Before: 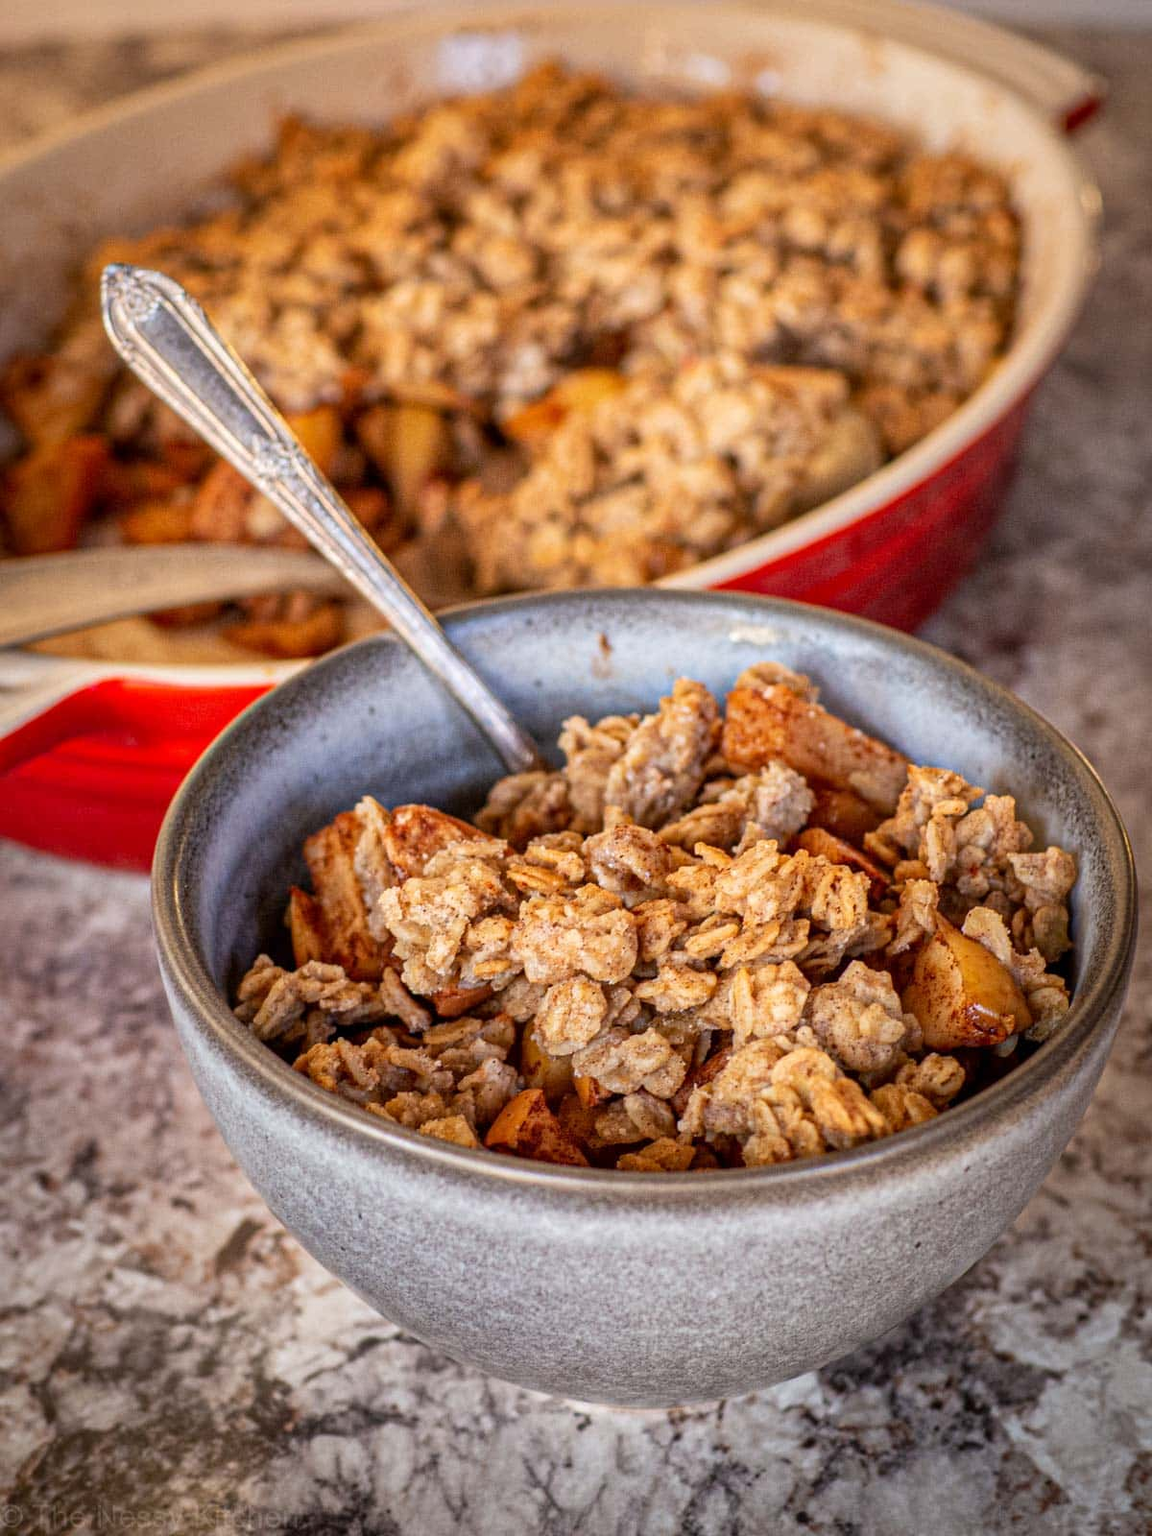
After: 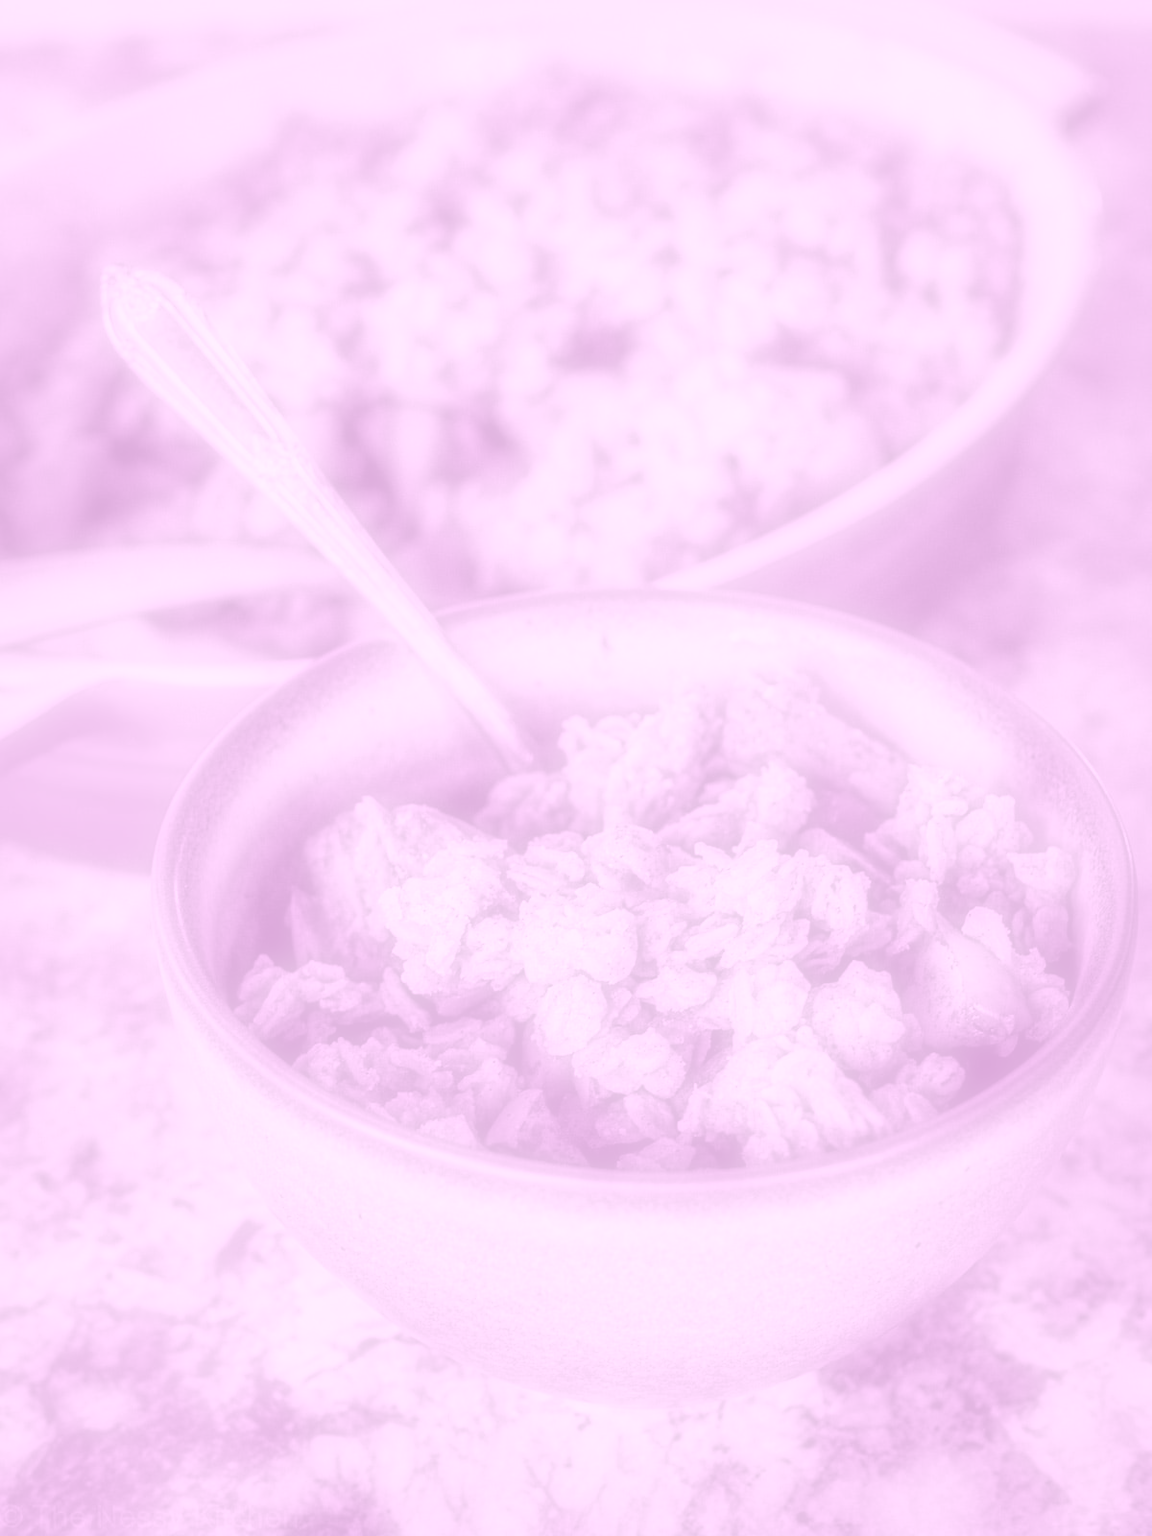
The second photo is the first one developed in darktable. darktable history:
colorize: hue 331.2°, saturation 75%, source mix 30.28%, lightness 70.52%, version 1
shadows and highlights: soften with gaussian
soften: on, module defaults
